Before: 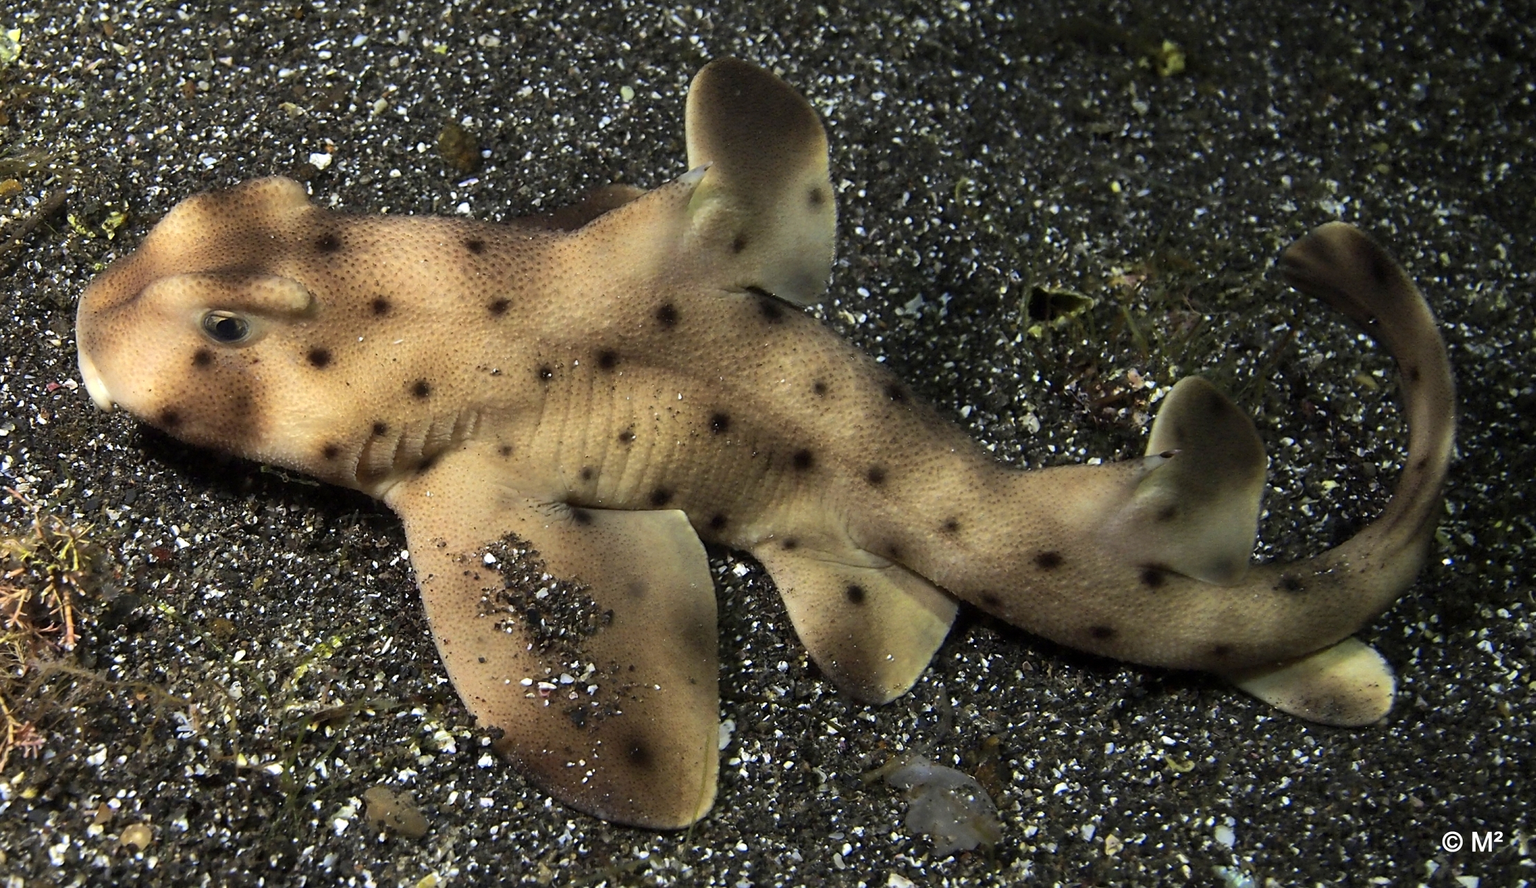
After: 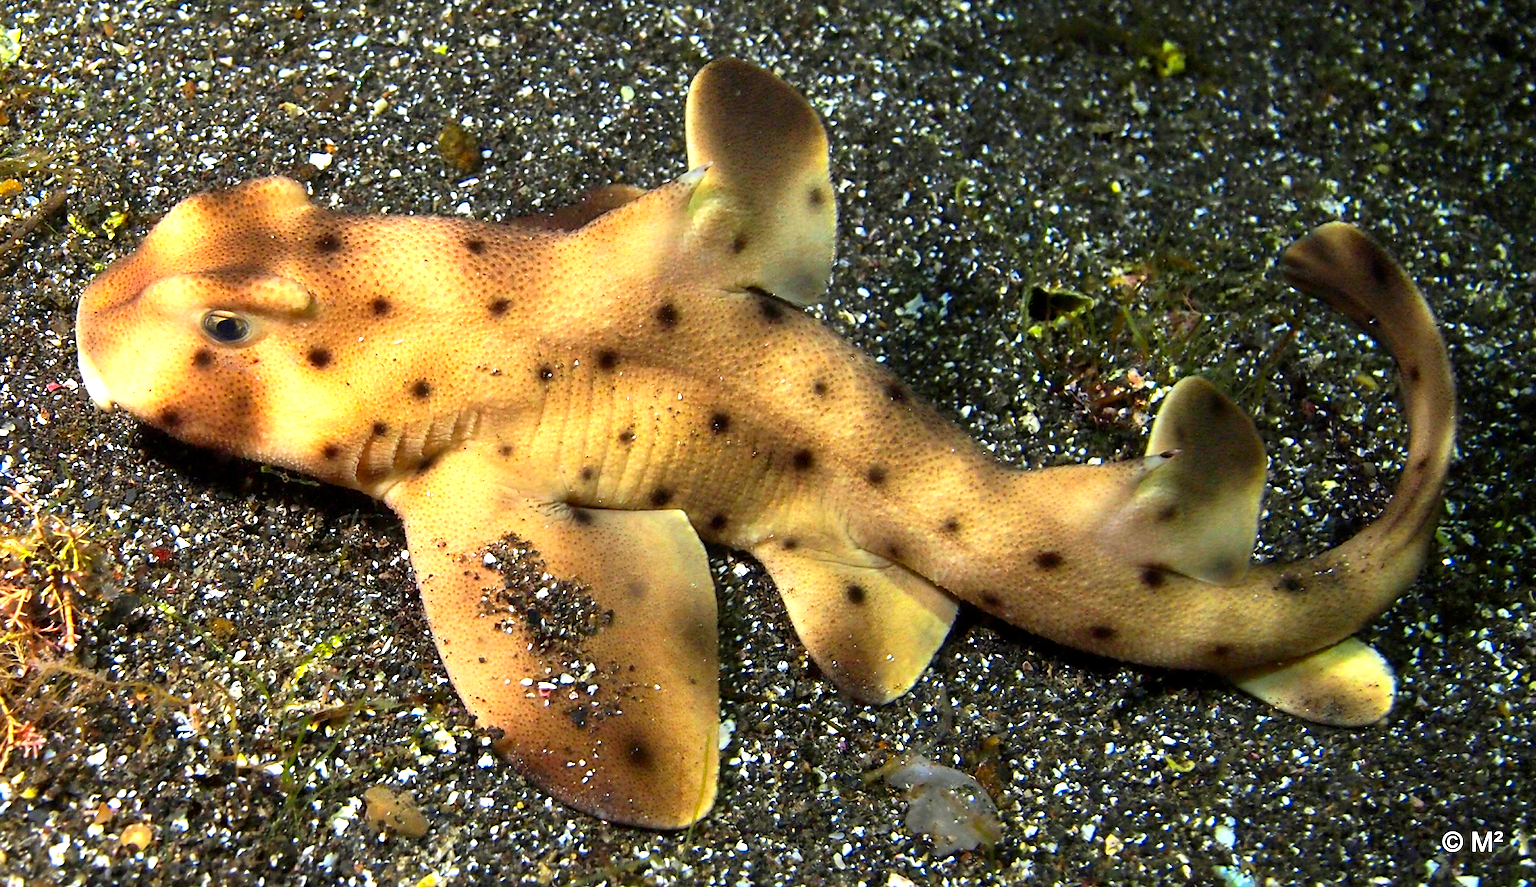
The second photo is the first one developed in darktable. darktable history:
exposure: compensate exposure bias true, compensate highlight preservation false
contrast brightness saturation: saturation 0.492
